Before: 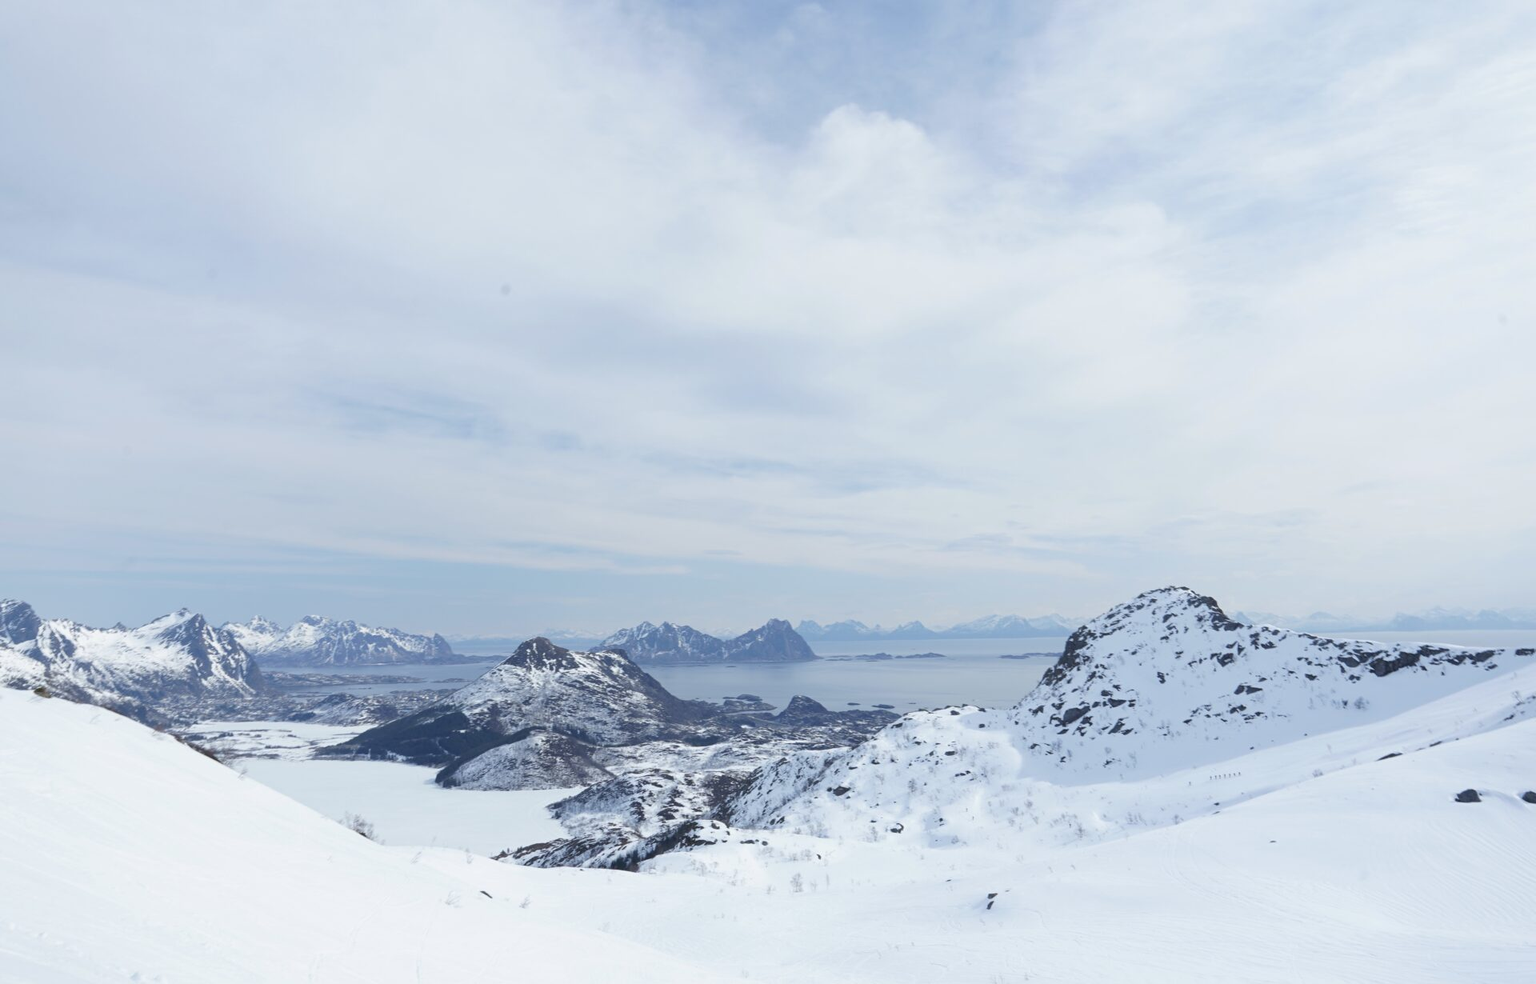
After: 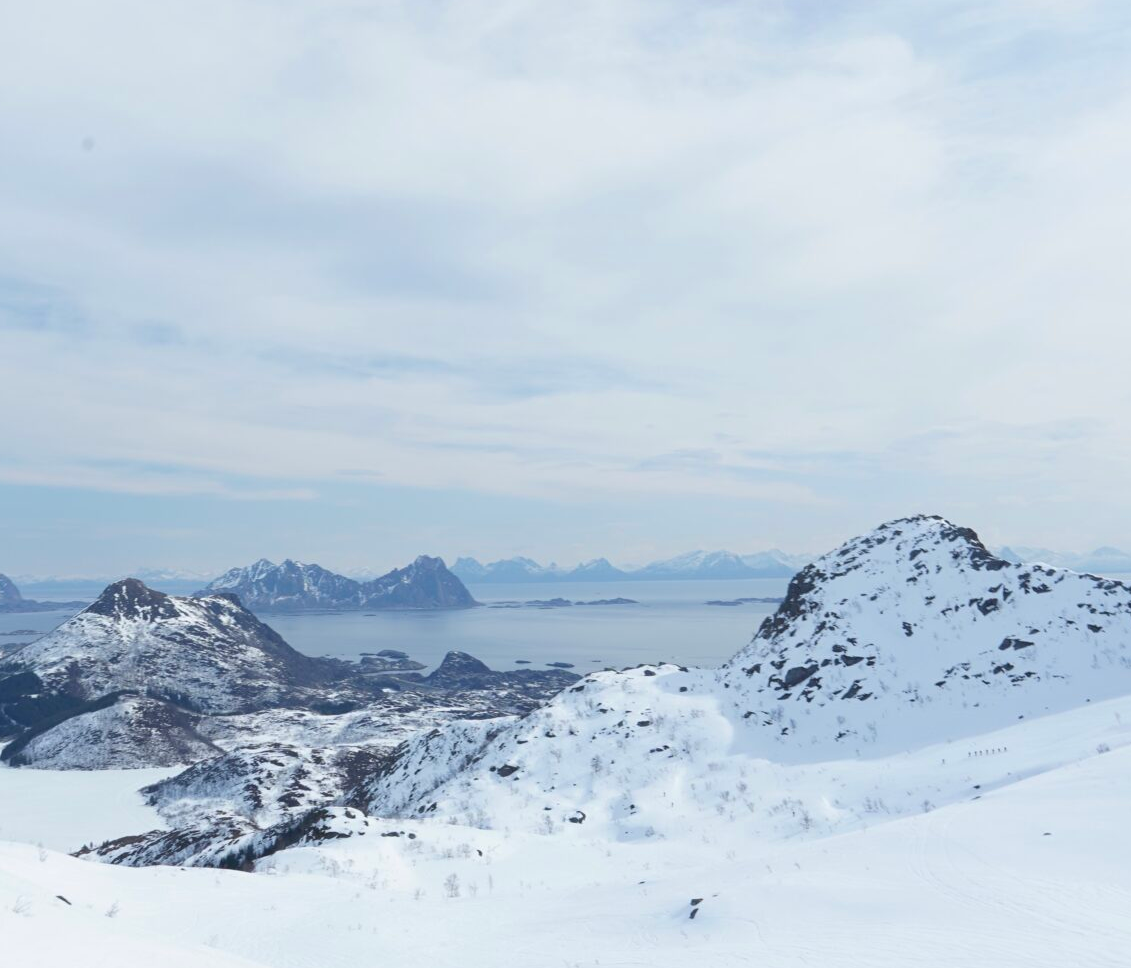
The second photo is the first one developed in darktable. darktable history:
crop and rotate: left 28.349%, top 17.755%, right 12.714%, bottom 3.475%
